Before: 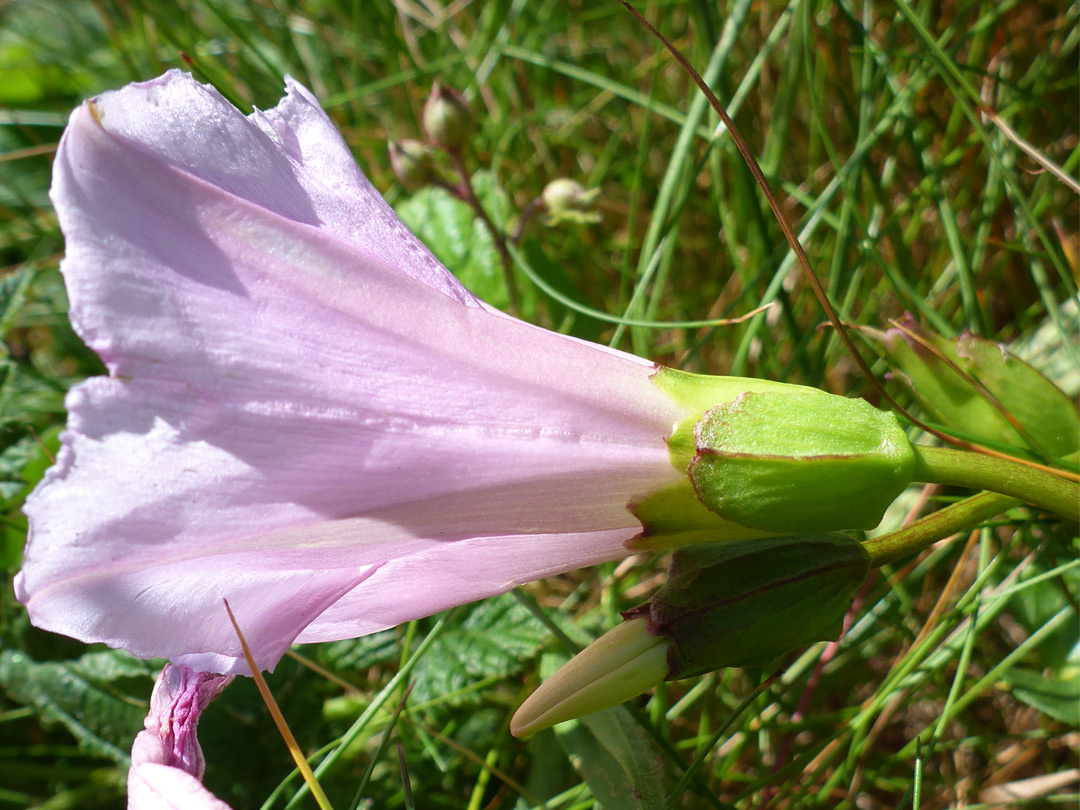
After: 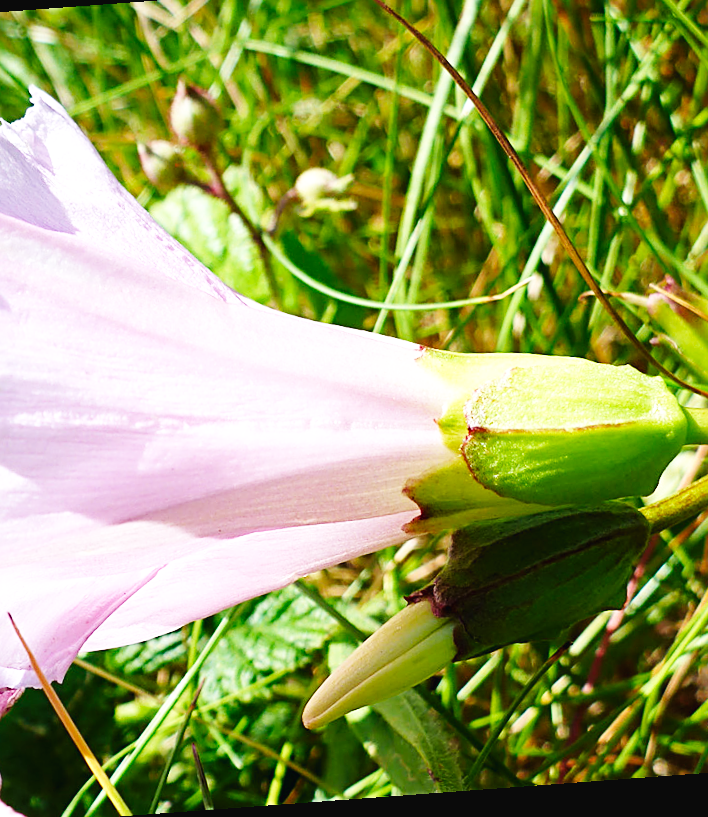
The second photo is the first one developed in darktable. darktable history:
base curve: curves: ch0 [(0, 0.003) (0.001, 0.002) (0.006, 0.004) (0.02, 0.022) (0.048, 0.086) (0.094, 0.234) (0.162, 0.431) (0.258, 0.629) (0.385, 0.8) (0.548, 0.918) (0.751, 0.988) (1, 1)], preserve colors none
rotate and perspective: rotation -4.25°, automatic cropping off
sharpen: radius 2.767
crop and rotate: left 22.918%, top 5.629%, right 14.711%, bottom 2.247%
